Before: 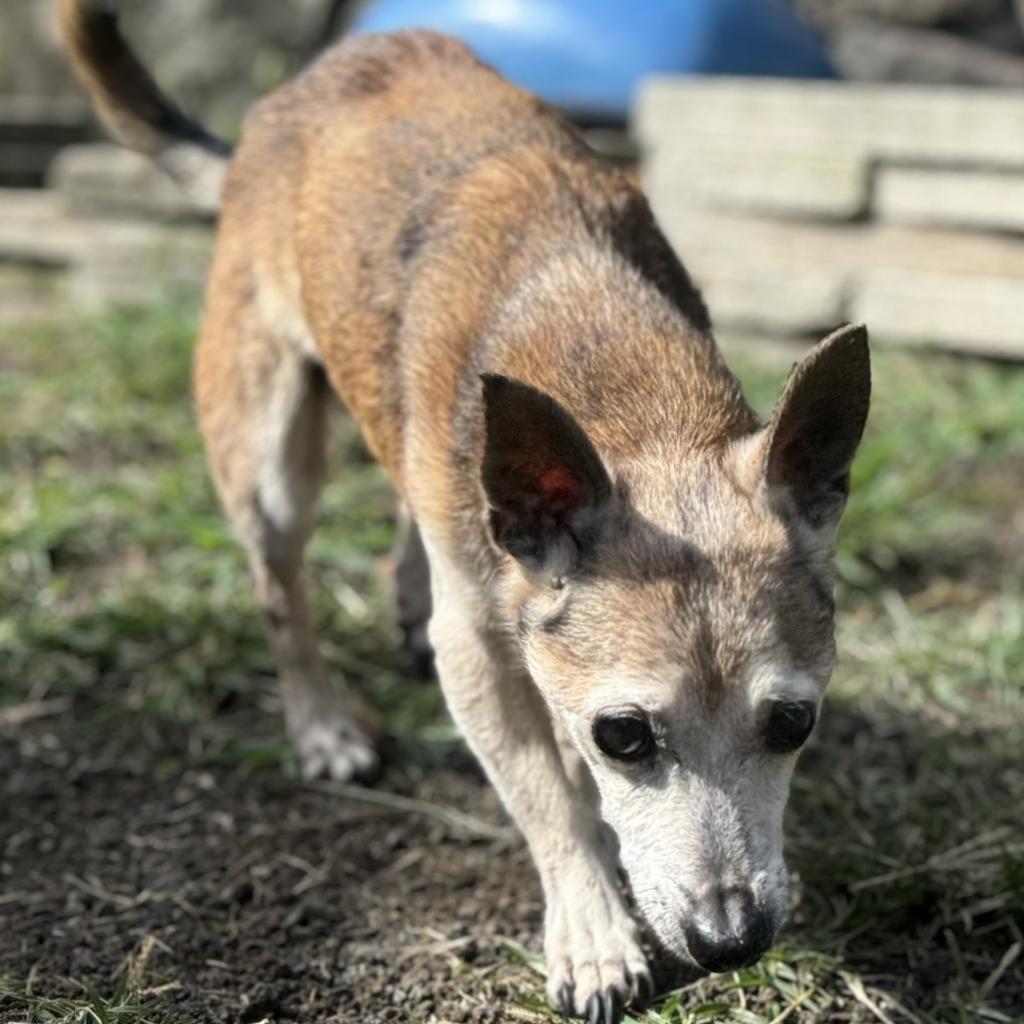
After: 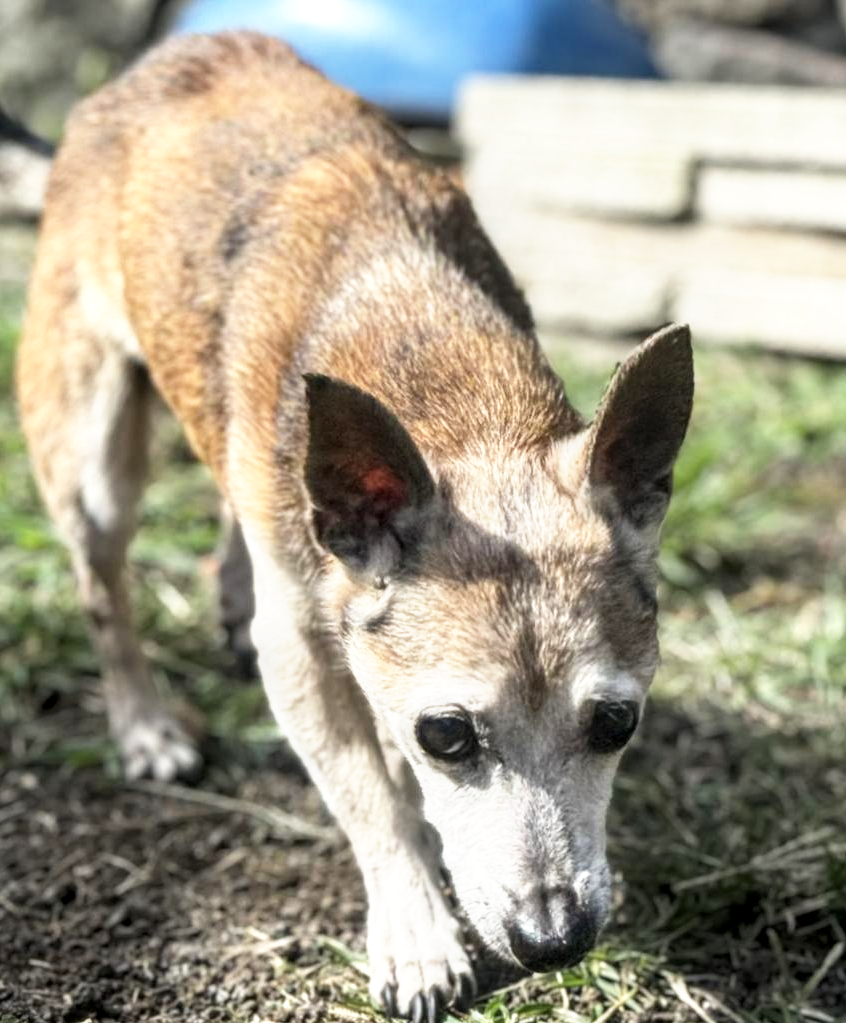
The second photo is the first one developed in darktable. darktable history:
crop: left 17.336%, bottom 0.019%
local contrast: on, module defaults
base curve: curves: ch0 [(0, 0) (0.557, 0.834) (1, 1)], preserve colors none
